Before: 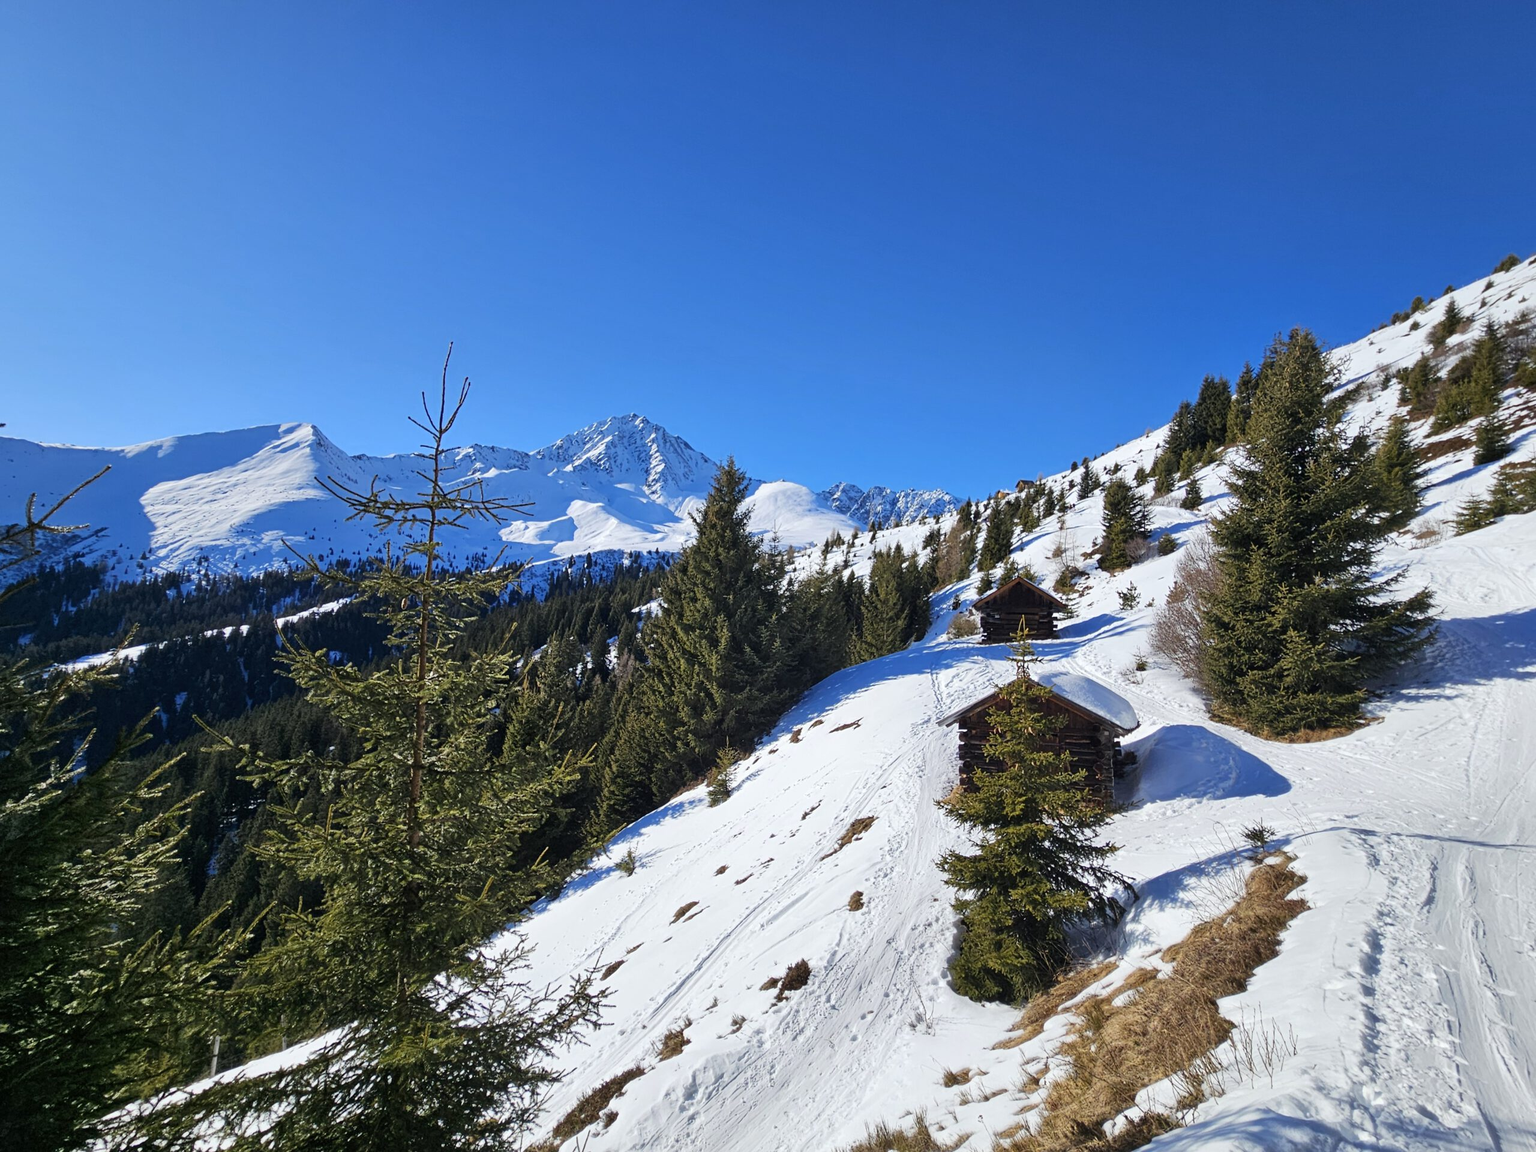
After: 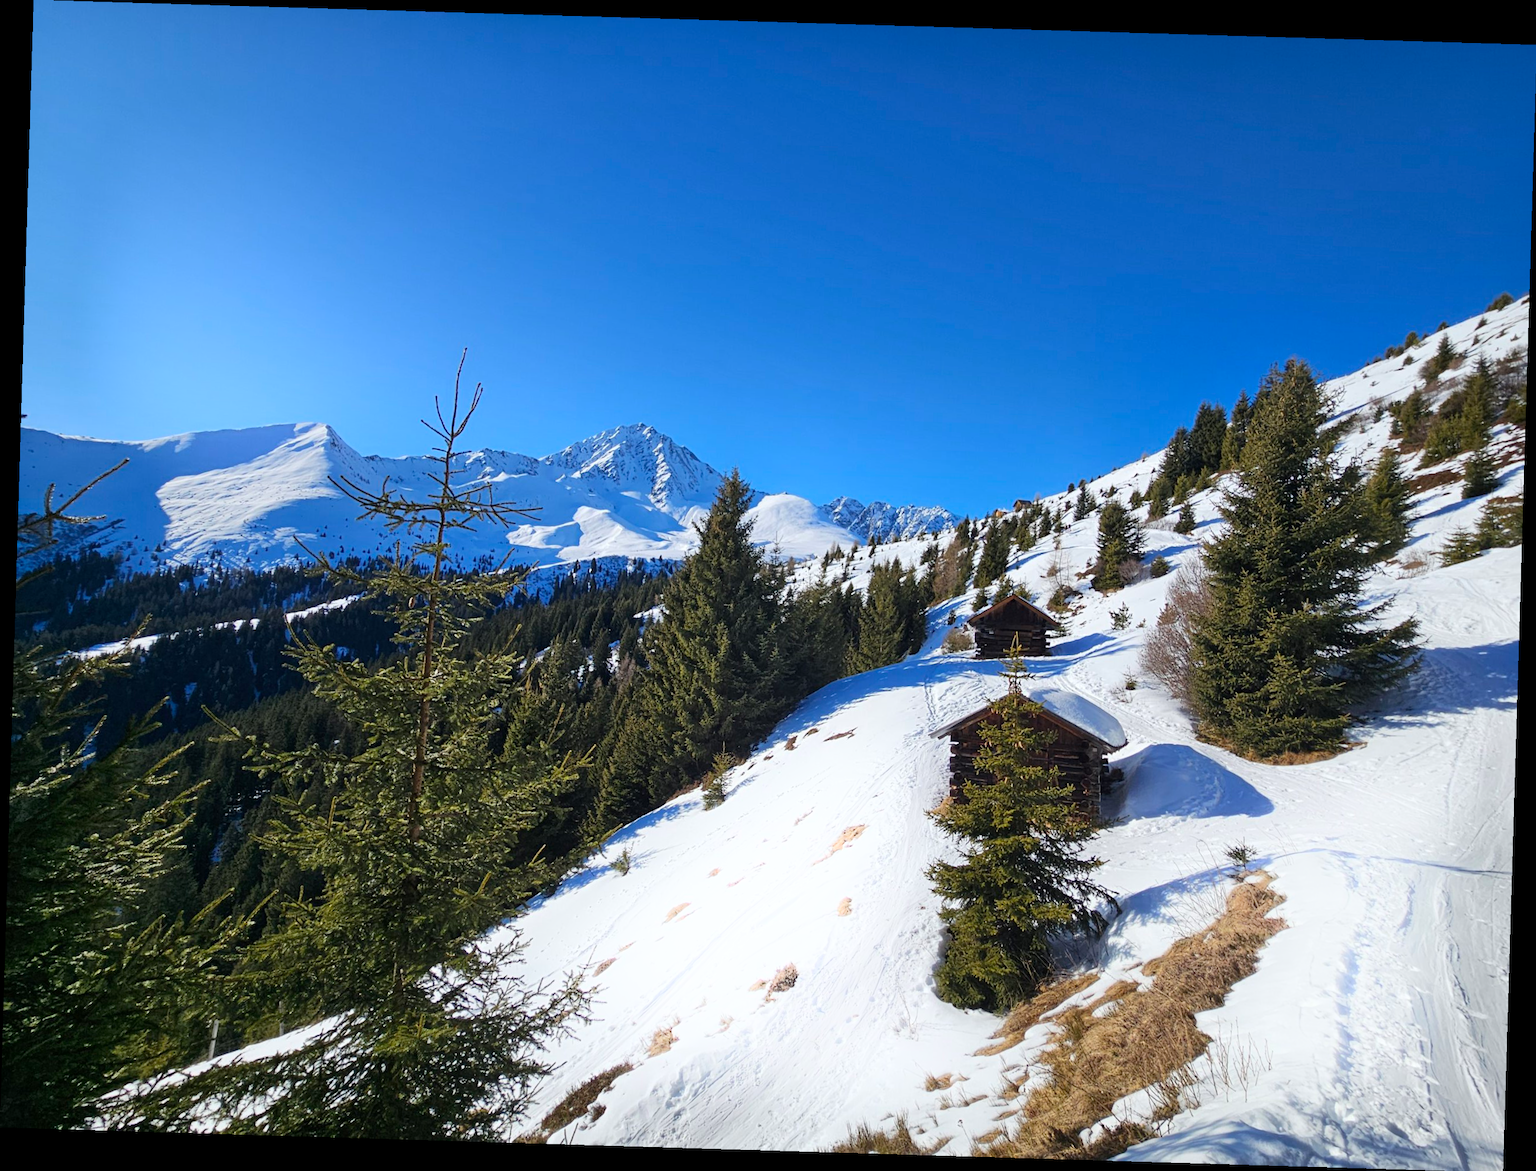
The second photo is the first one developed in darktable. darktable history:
rotate and perspective: rotation 1.72°, automatic cropping off
shadows and highlights: shadows -21.3, highlights 100, soften with gaussian
